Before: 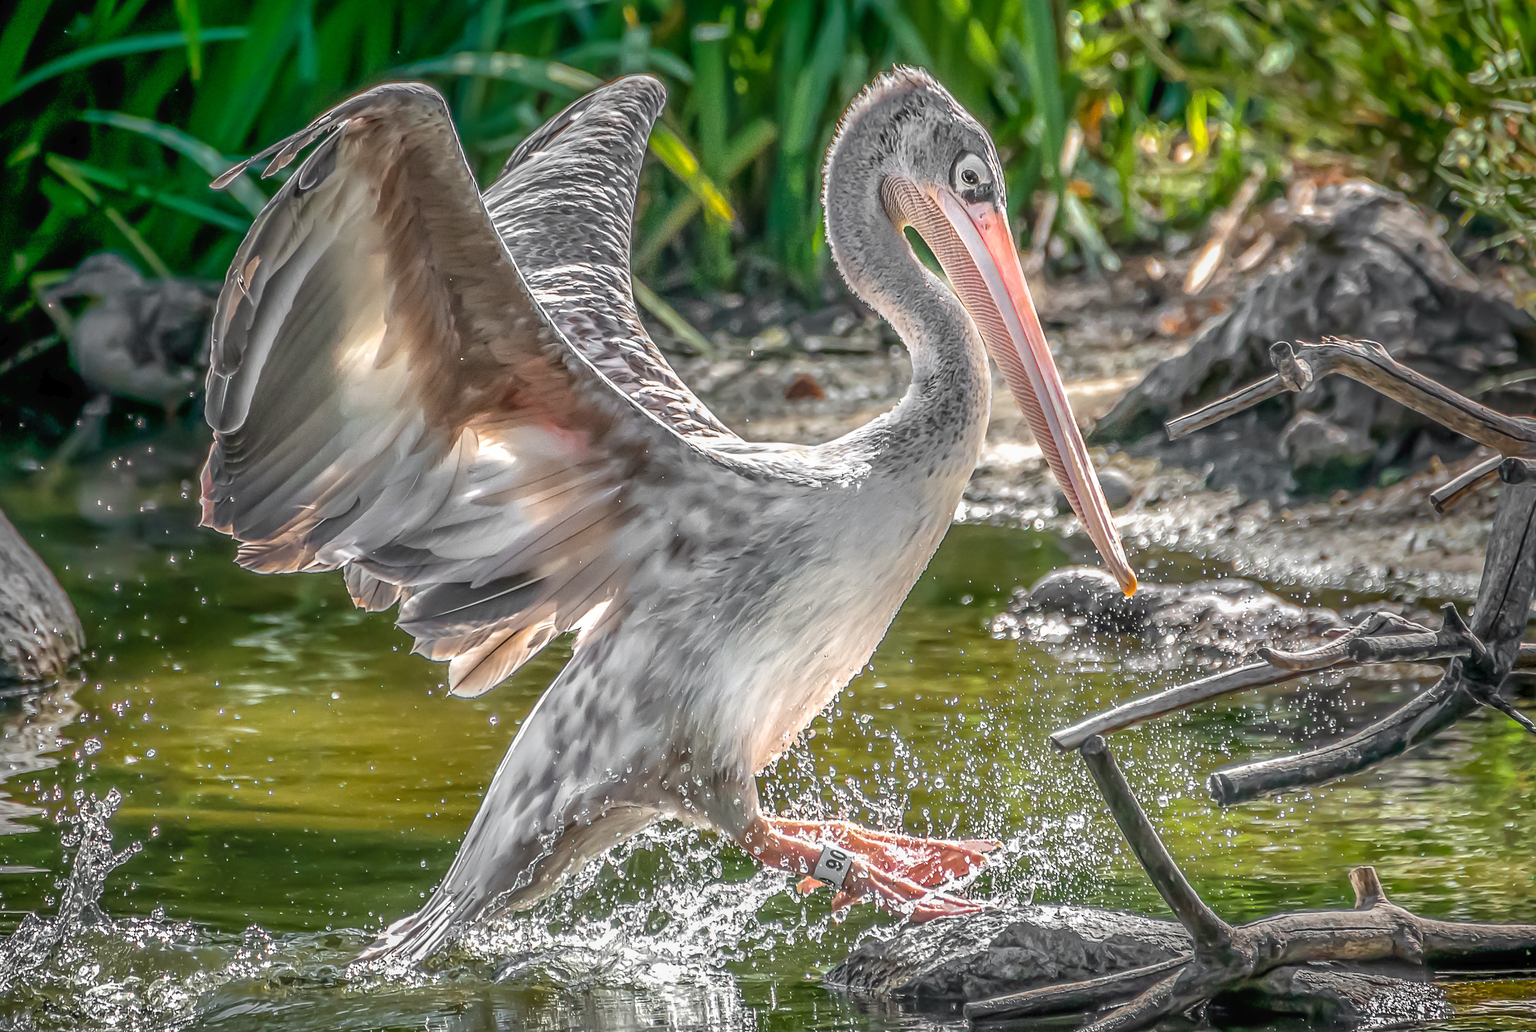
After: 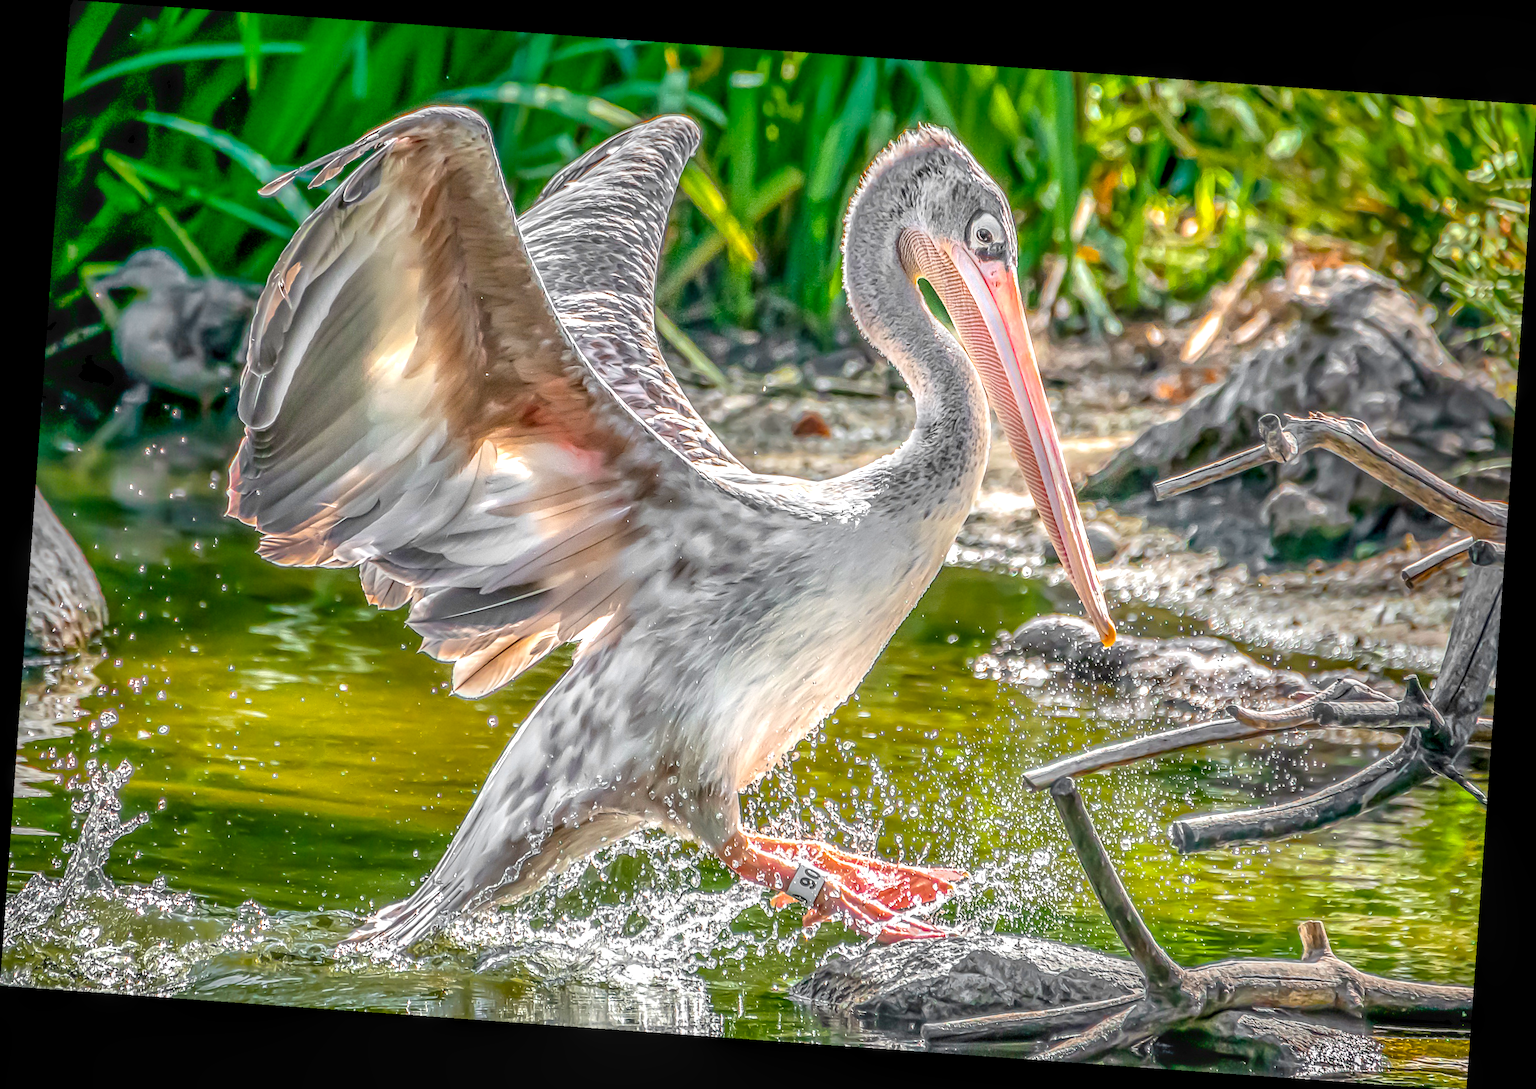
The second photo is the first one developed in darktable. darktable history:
rotate and perspective: rotation 4.1°, automatic cropping off
levels: levels [0, 0.43, 0.984]
color balance rgb: perceptual saturation grading › global saturation 25%, global vibrance 20%
local contrast: highlights 61%, detail 143%, midtone range 0.428
